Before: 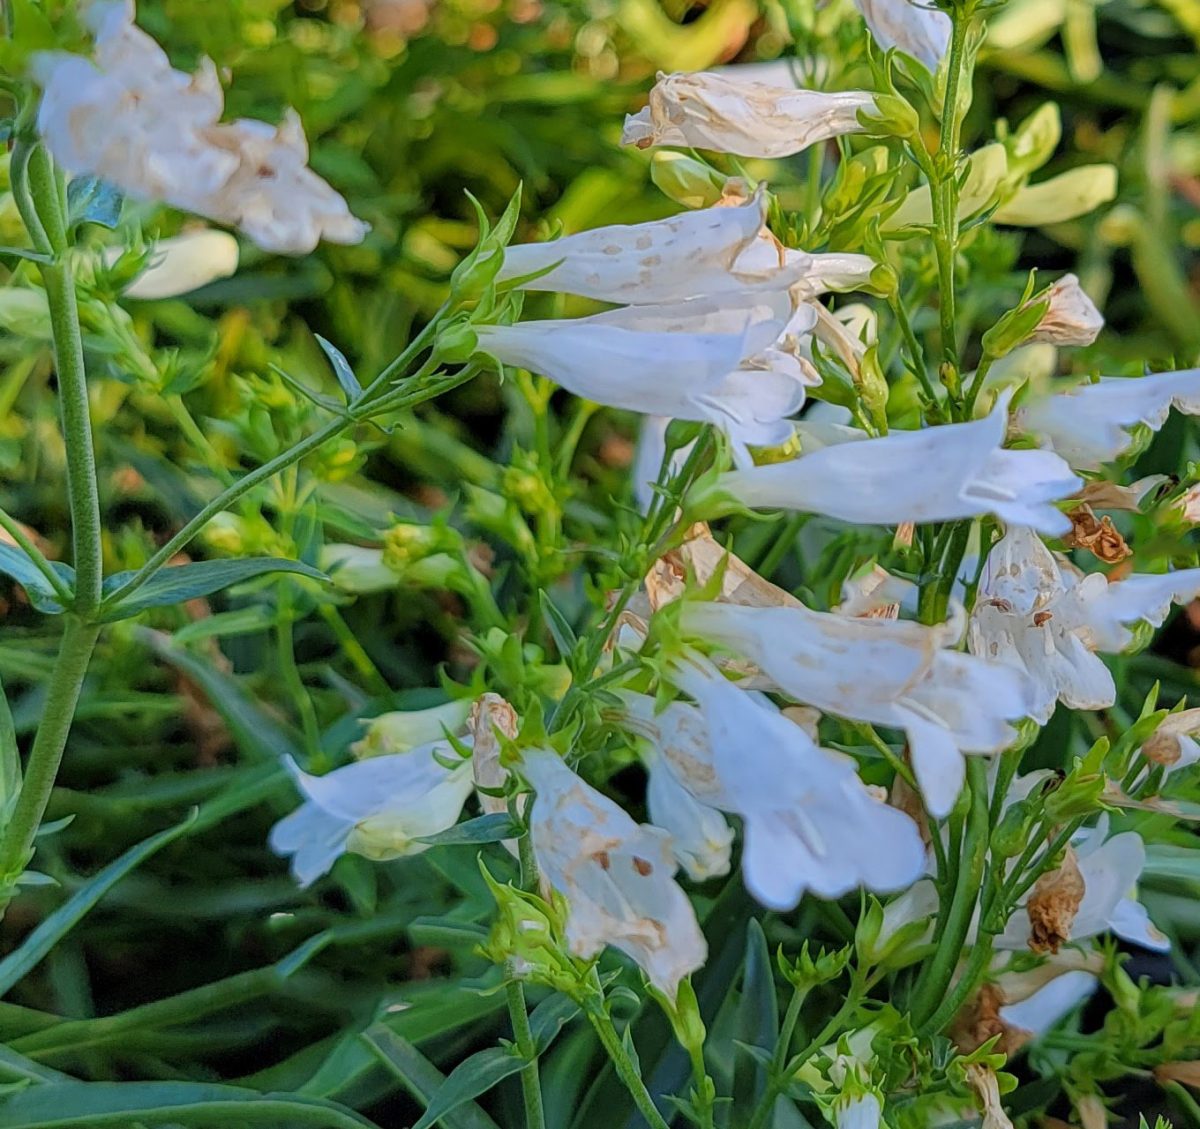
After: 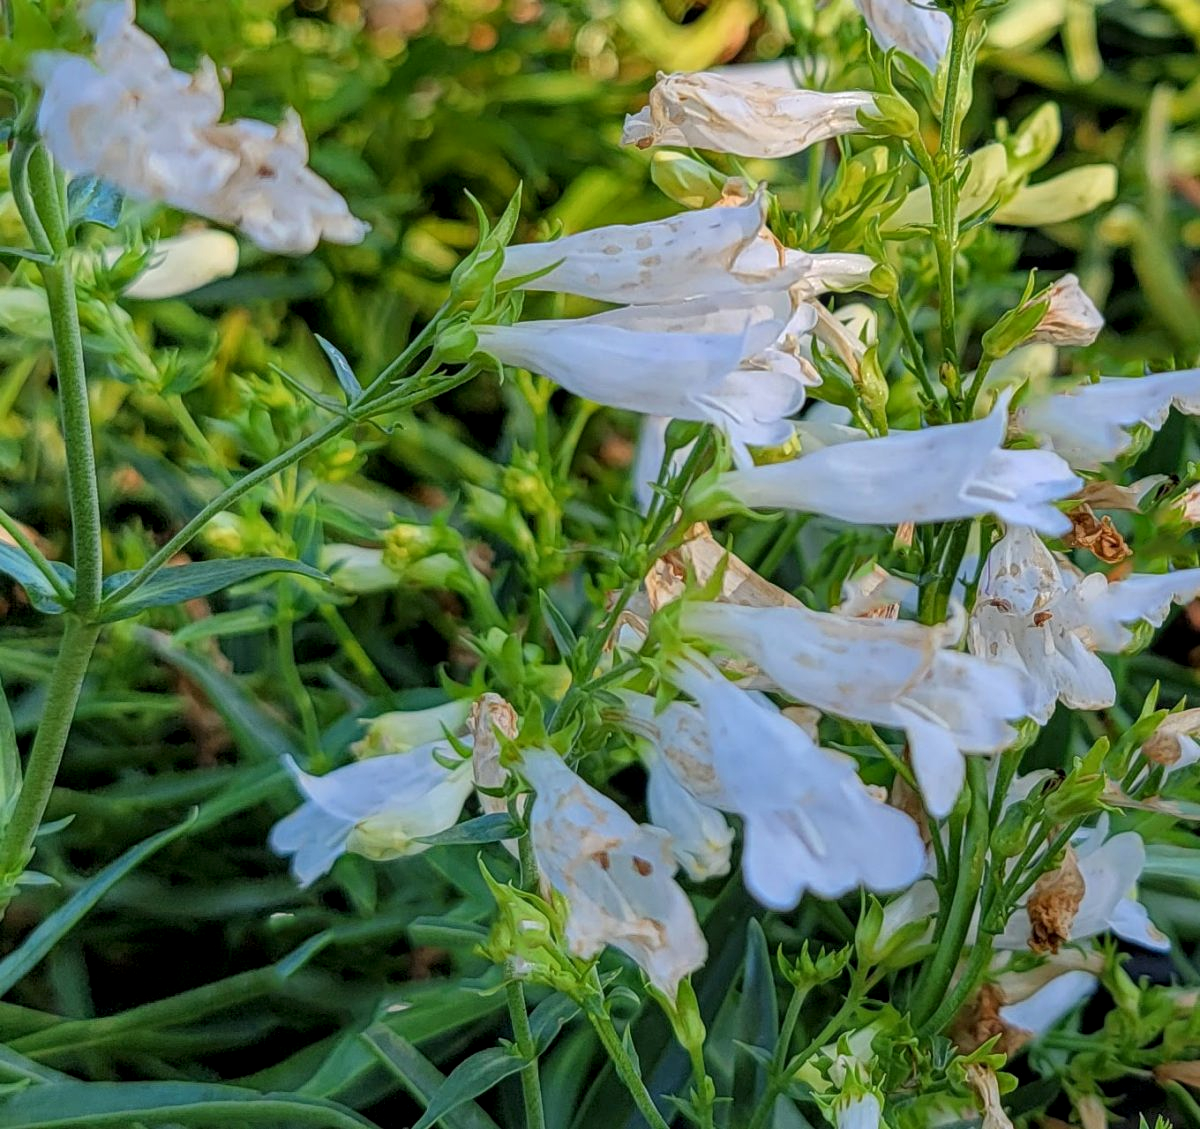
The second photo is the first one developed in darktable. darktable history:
color correction: highlights a* -0.137, highlights b* 0.137
local contrast: on, module defaults
